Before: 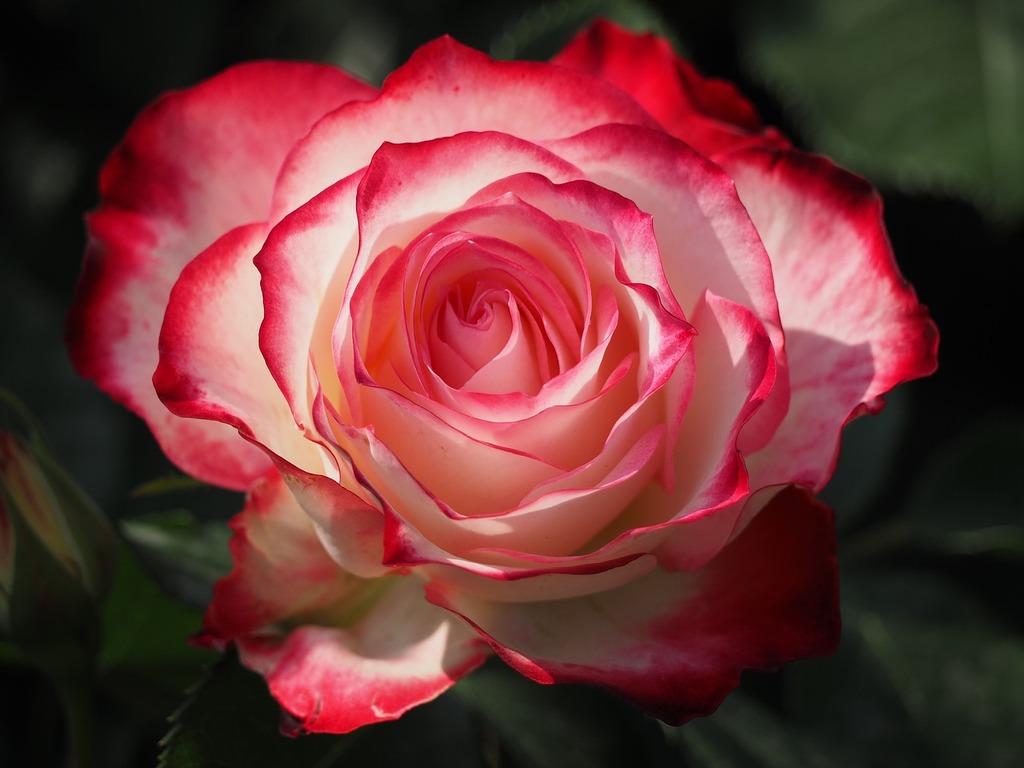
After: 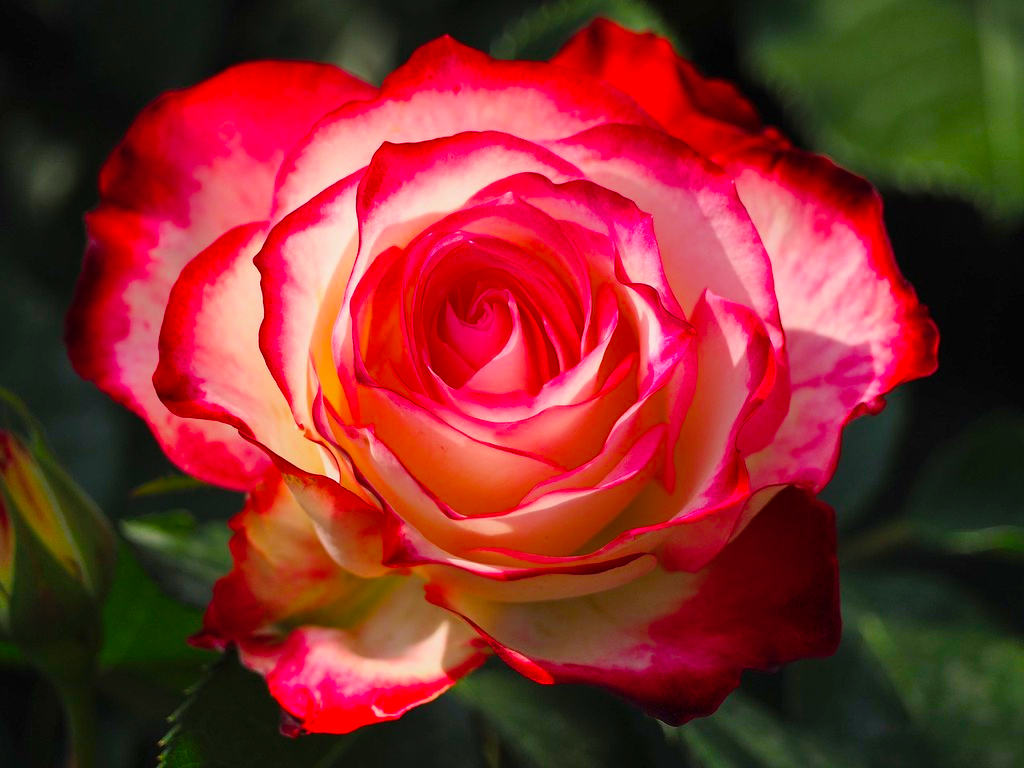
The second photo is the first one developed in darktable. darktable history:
tone equalizer: luminance estimator HSV value / RGB max
shadows and highlights: low approximation 0.01, soften with gaussian
color balance rgb: linear chroma grading › shadows 10.201%, linear chroma grading › highlights 10.814%, linear chroma grading › global chroma 15.177%, linear chroma grading › mid-tones 14.791%, perceptual saturation grading › global saturation 25.835%, perceptual brilliance grading › global brilliance 2.935%, perceptual brilliance grading › highlights -2.511%, perceptual brilliance grading › shadows 2.55%, global vibrance 30.473%
